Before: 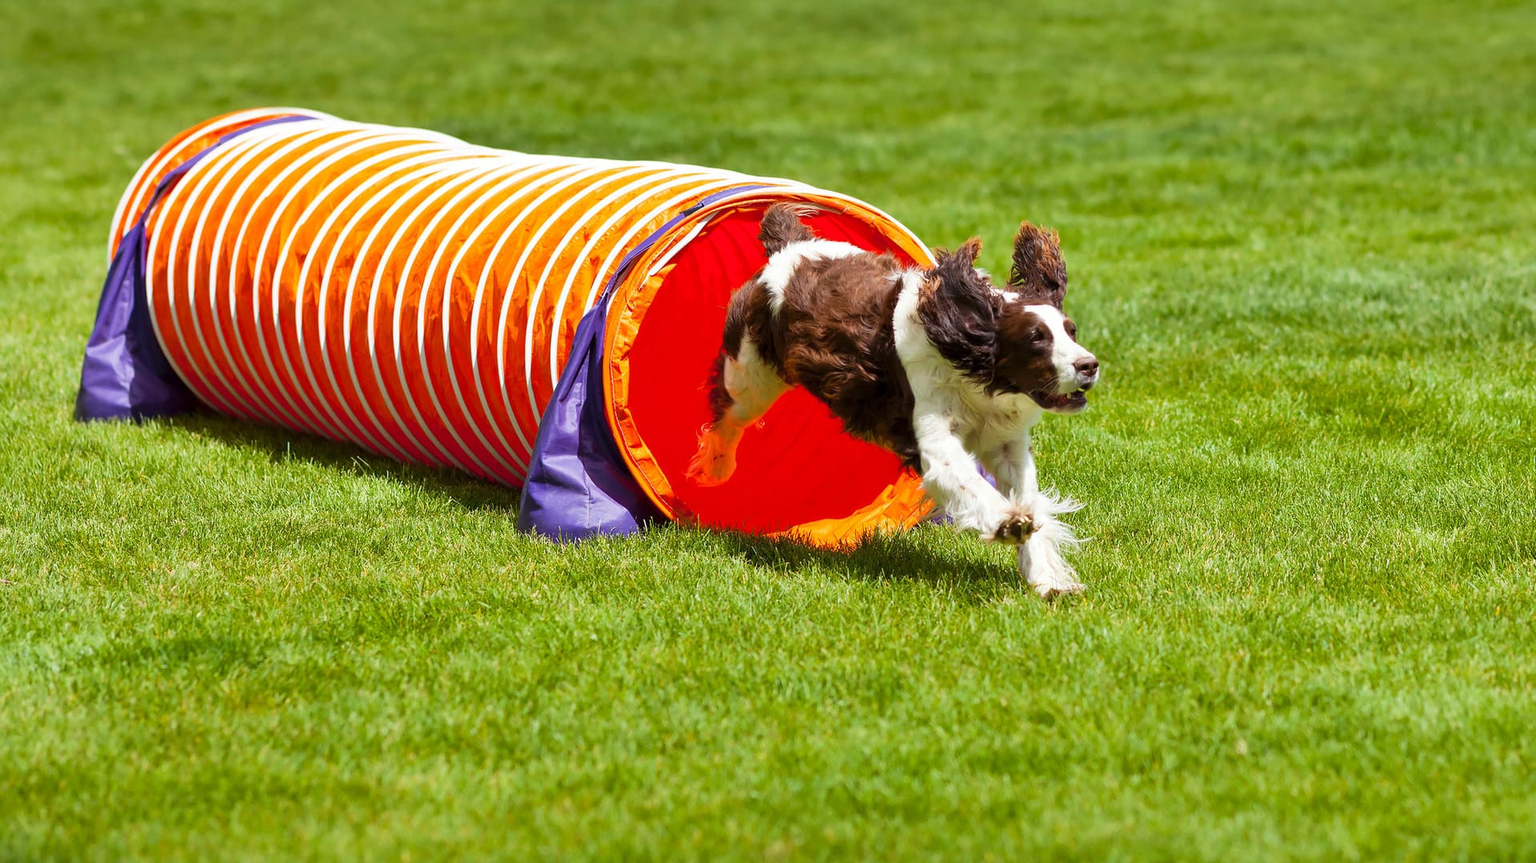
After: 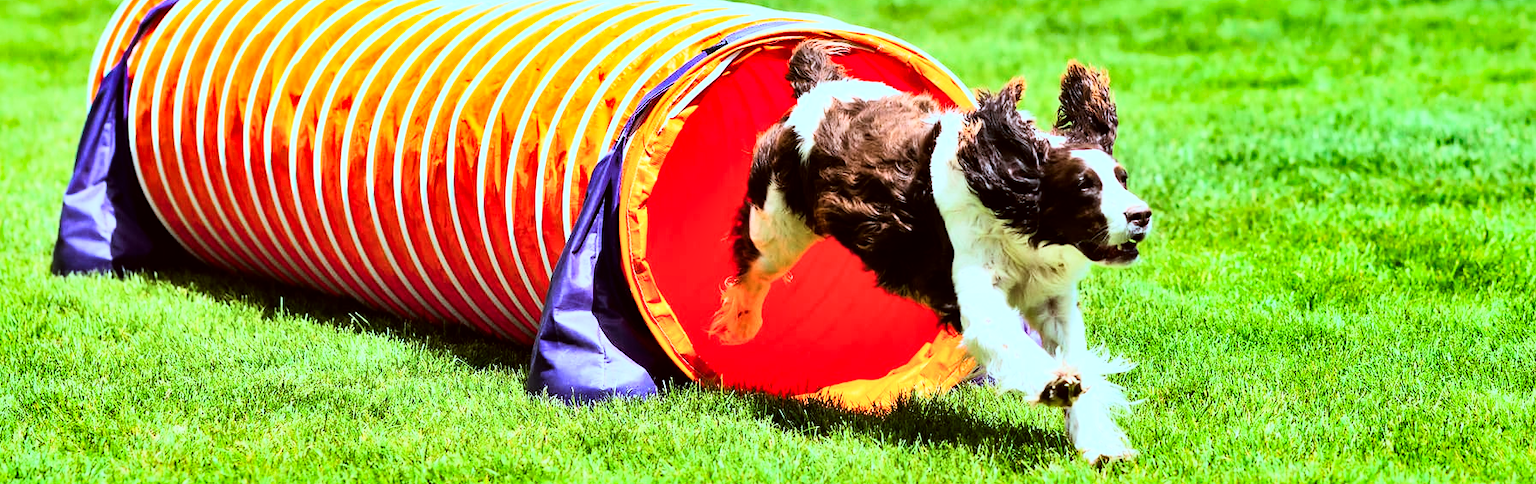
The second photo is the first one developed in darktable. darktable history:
shadows and highlights: shadows 43.71, white point adjustment -1.46, soften with gaussian
color correction: highlights a* -3.28, highlights b* -6.24, shadows a* 3.1, shadows b* 5.19
crop: left 1.744%, top 19.225%, right 5.069%, bottom 28.357%
local contrast: mode bilateral grid, contrast 20, coarseness 50, detail 120%, midtone range 0.2
color calibration: illuminant F (fluorescent), F source F9 (Cool White Deluxe 4150 K) – high CRI, x 0.374, y 0.373, temperature 4158.34 K
rgb curve: curves: ch0 [(0, 0) (0.21, 0.15) (0.24, 0.21) (0.5, 0.75) (0.75, 0.96) (0.89, 0.99) (1, 1)]; ch1 [(0, 0.02) (0.21, 0.13) (0.25, 0.2) (0.5, 0.67) (0.75, 0.9) (0.89, 0.97) (1, 1)]; ch2 [(0, 0.02) (0.21, 0.13) (0.25, 0.2) (0.5, 0.67) (0.75, 0.9) (0.89, 0.97) (1, 1)], compensate middle gray true
